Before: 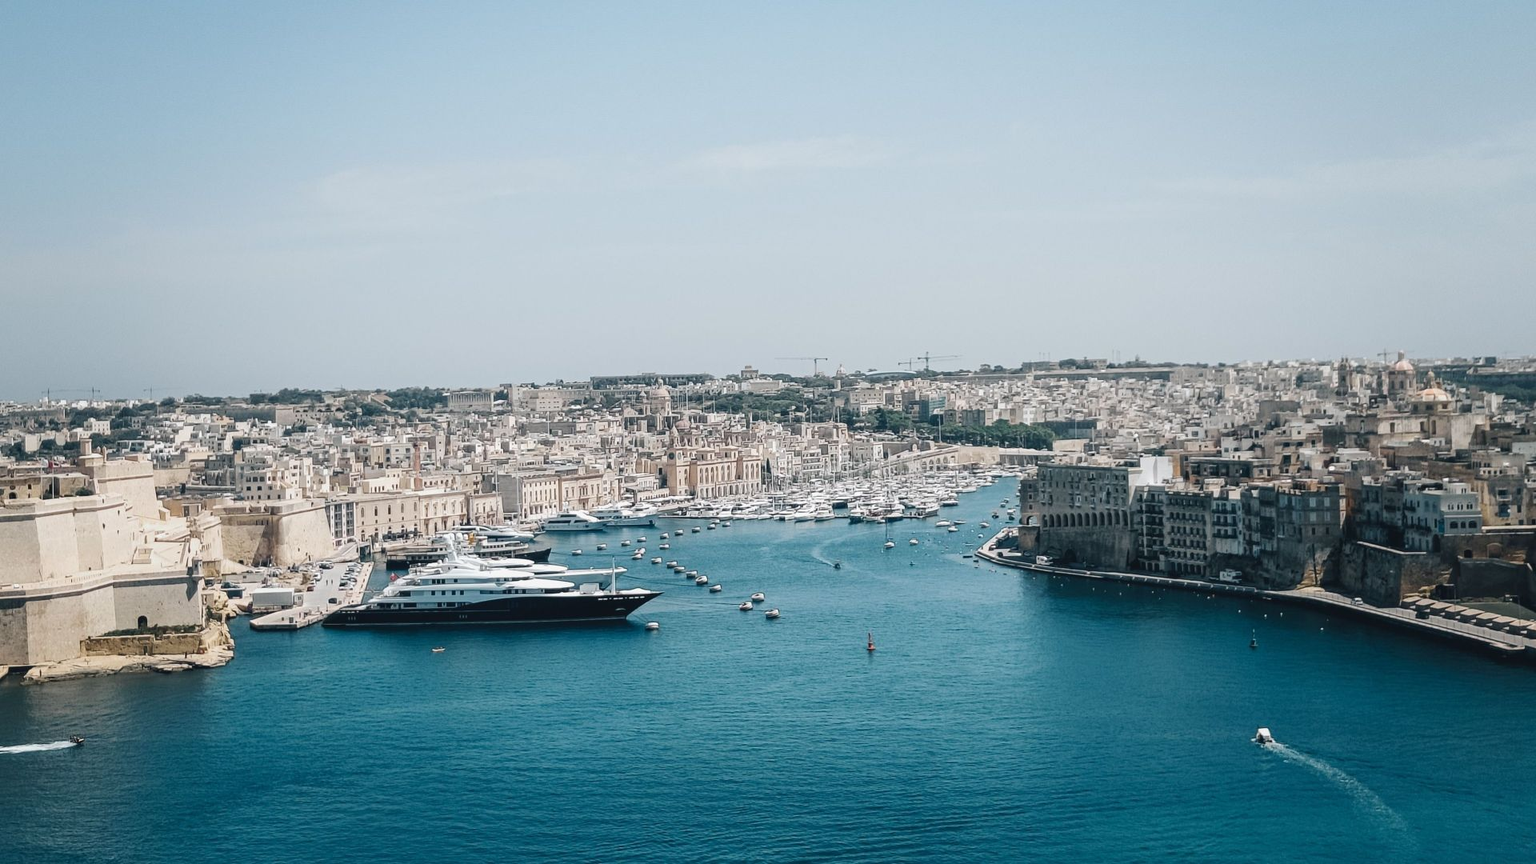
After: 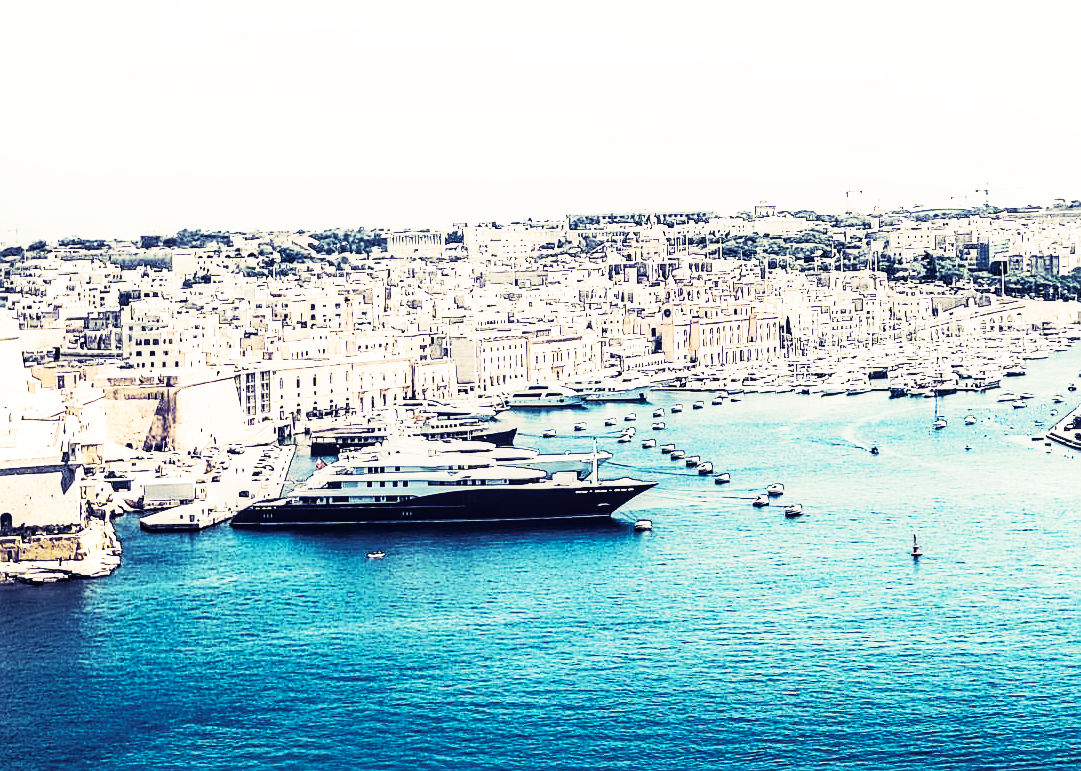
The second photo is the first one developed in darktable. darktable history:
base curve: curves: ch0 [(0, 0) (0.007, 0.004) (0.027, 0.03) (0.046, 0.07) (0.207, 0.54) (0.442, 0.872) (0.673, 0.972) (1, 1)], preserve colors none
local contrast: detail 130%
crop: left 8.966%, top 23.852%, right 34.699%, bottom 4.703%
split-toning: shadows › hue 242.67°, shadows › saturation 0.733, highlights › hue 45.33°, highlights › saturation 0.667, balance -53.304, compress 21.15%
white balance: red 1.029, blue 0.92
shadows and highlights: shadows -62.32, white point adjustment -5.22, highlights 61.59
sharpen: on, module defaults
